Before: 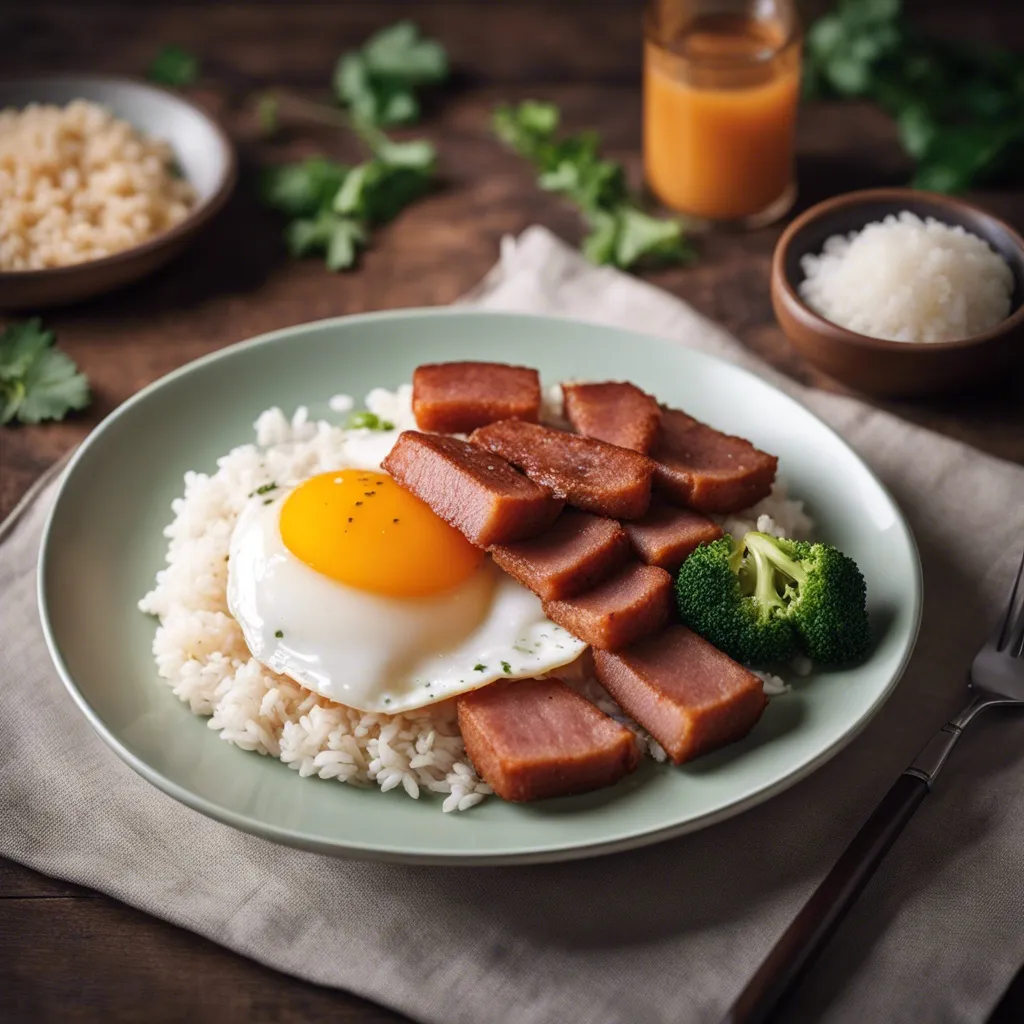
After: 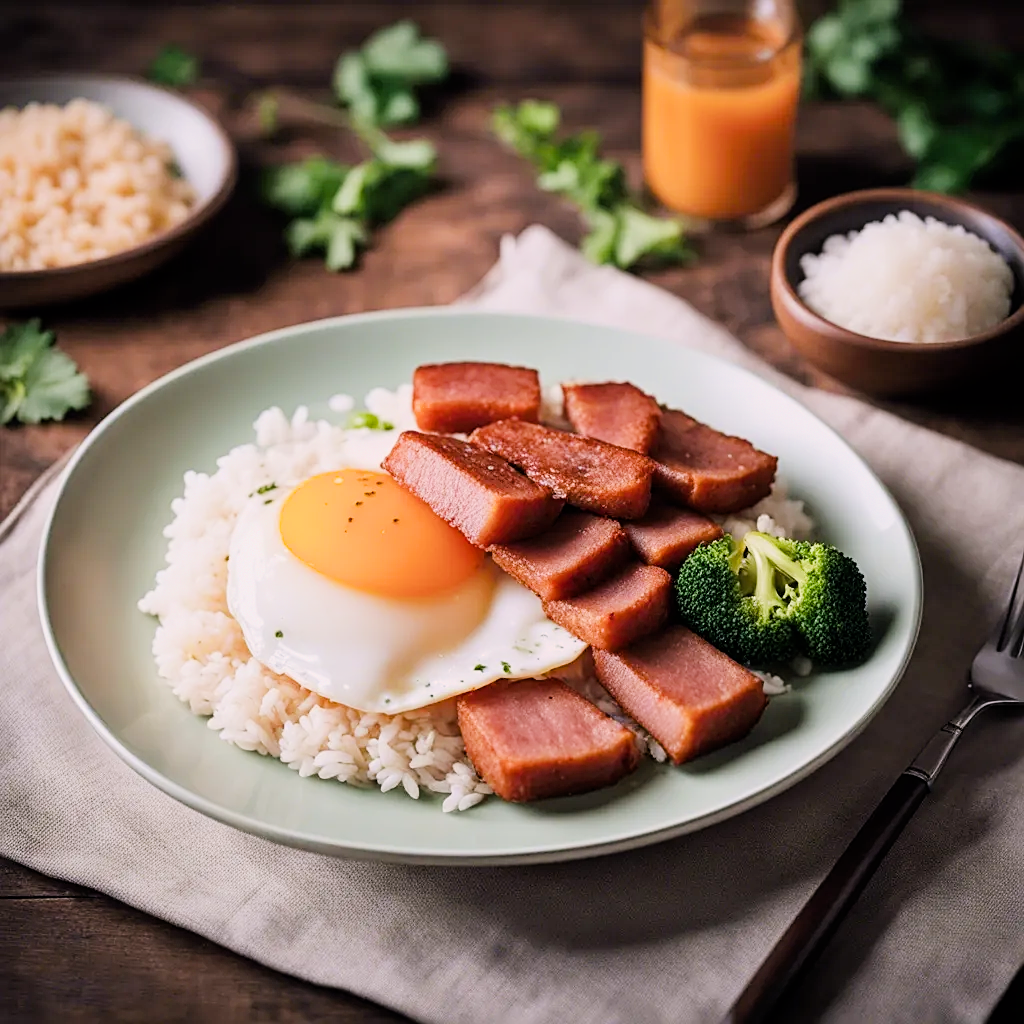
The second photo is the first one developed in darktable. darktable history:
exposure: black level correction 0.001, exposure 0.959 EV, compensate exposure bias true, compensate highlight preservation false
filmic rgb: black relative exposure -7.65 EV, white relative exposure 4.56 EV, threshold -0.324 EV, transition 3.19 EV, structure ↔ texture 99.04%, hardness 3.61, enable highlight reconstruction true
color balance rgb: shadows lift › luminance -19.619%, highlights gain › chroma 1.446%, highlights gain › hue 306.29°, perceptual saturation grading › global saturation 10.257%
sharpen: on, module defaults
